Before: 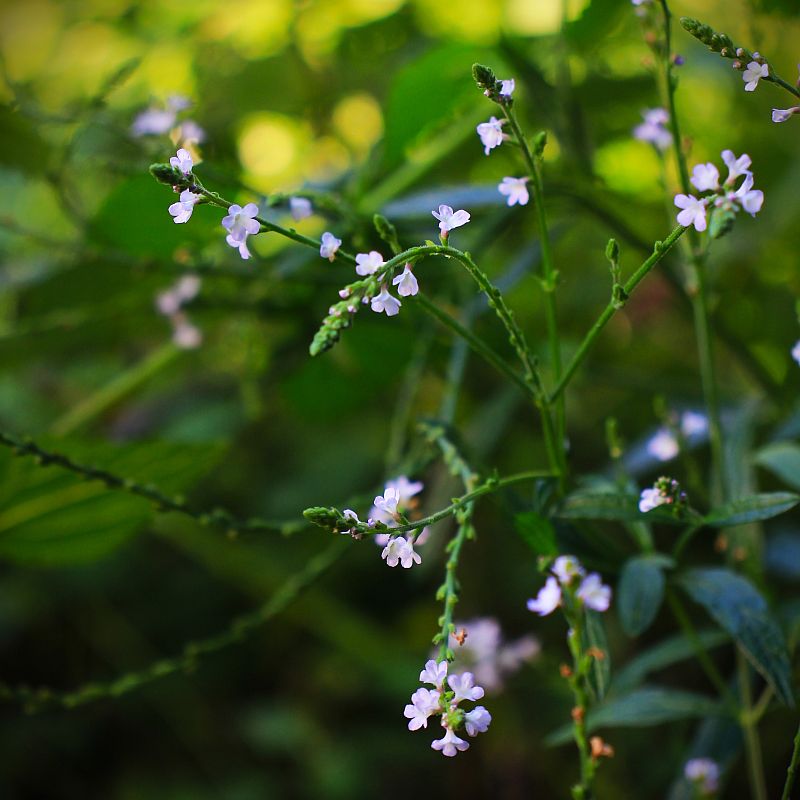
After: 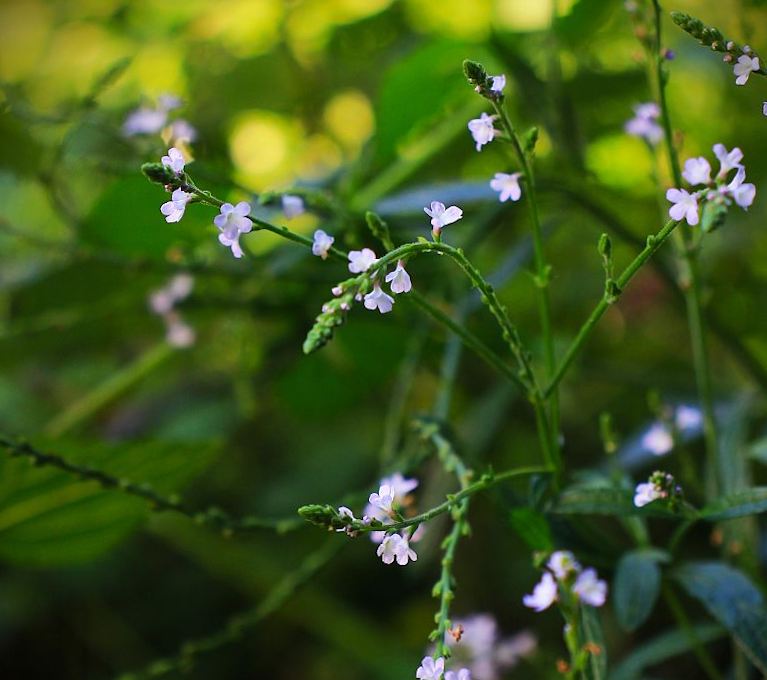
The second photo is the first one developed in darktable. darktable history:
crop and rotate: angle 0.566°, left 0.281%, right 2.804%, bottom 14.073%
contrast equalizer: y [[0.5 ×6], [0.5 ×6], [0.5, 0.5, 0.501, 0.545, 0.707, 0.863], [0 ×6], [0 ×6]]
